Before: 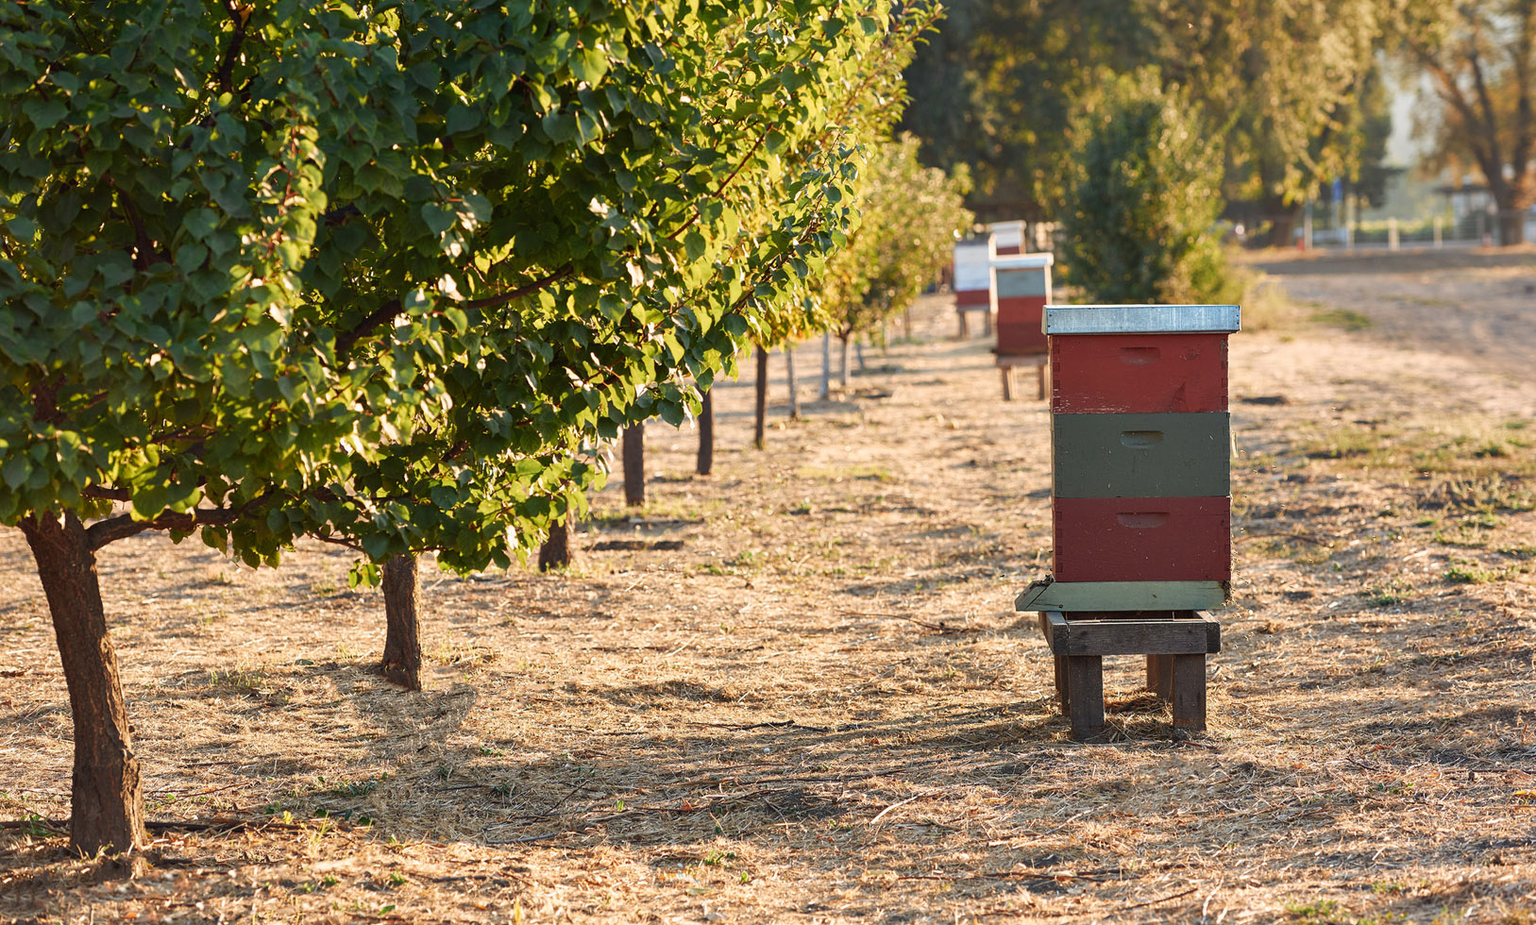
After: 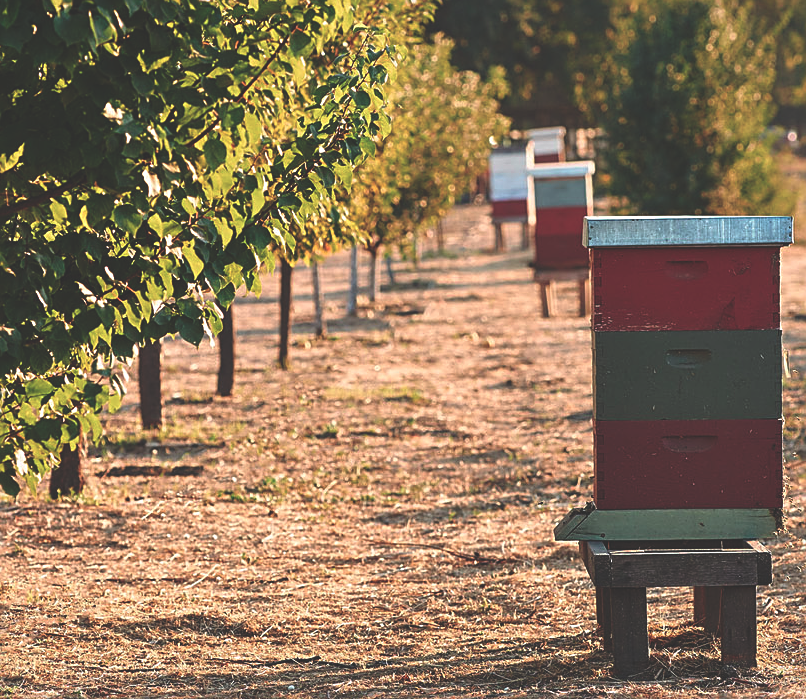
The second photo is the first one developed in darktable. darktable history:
color contrast: blue-yellow contrast 0.7
crop: left 32.075%, top 10.976%, right 18.355%, bottom 17.596%
color balance rgb: perceptual saturation grading › global saturation 25%, global vibrance 20%
sharpen: on, module defaults
rgb curve: curves: ch0 [(0, 0.186) (0.314, 0.284) (0.775, 0.708) (1, 1)], compensate middle gray true, preserve colors none
